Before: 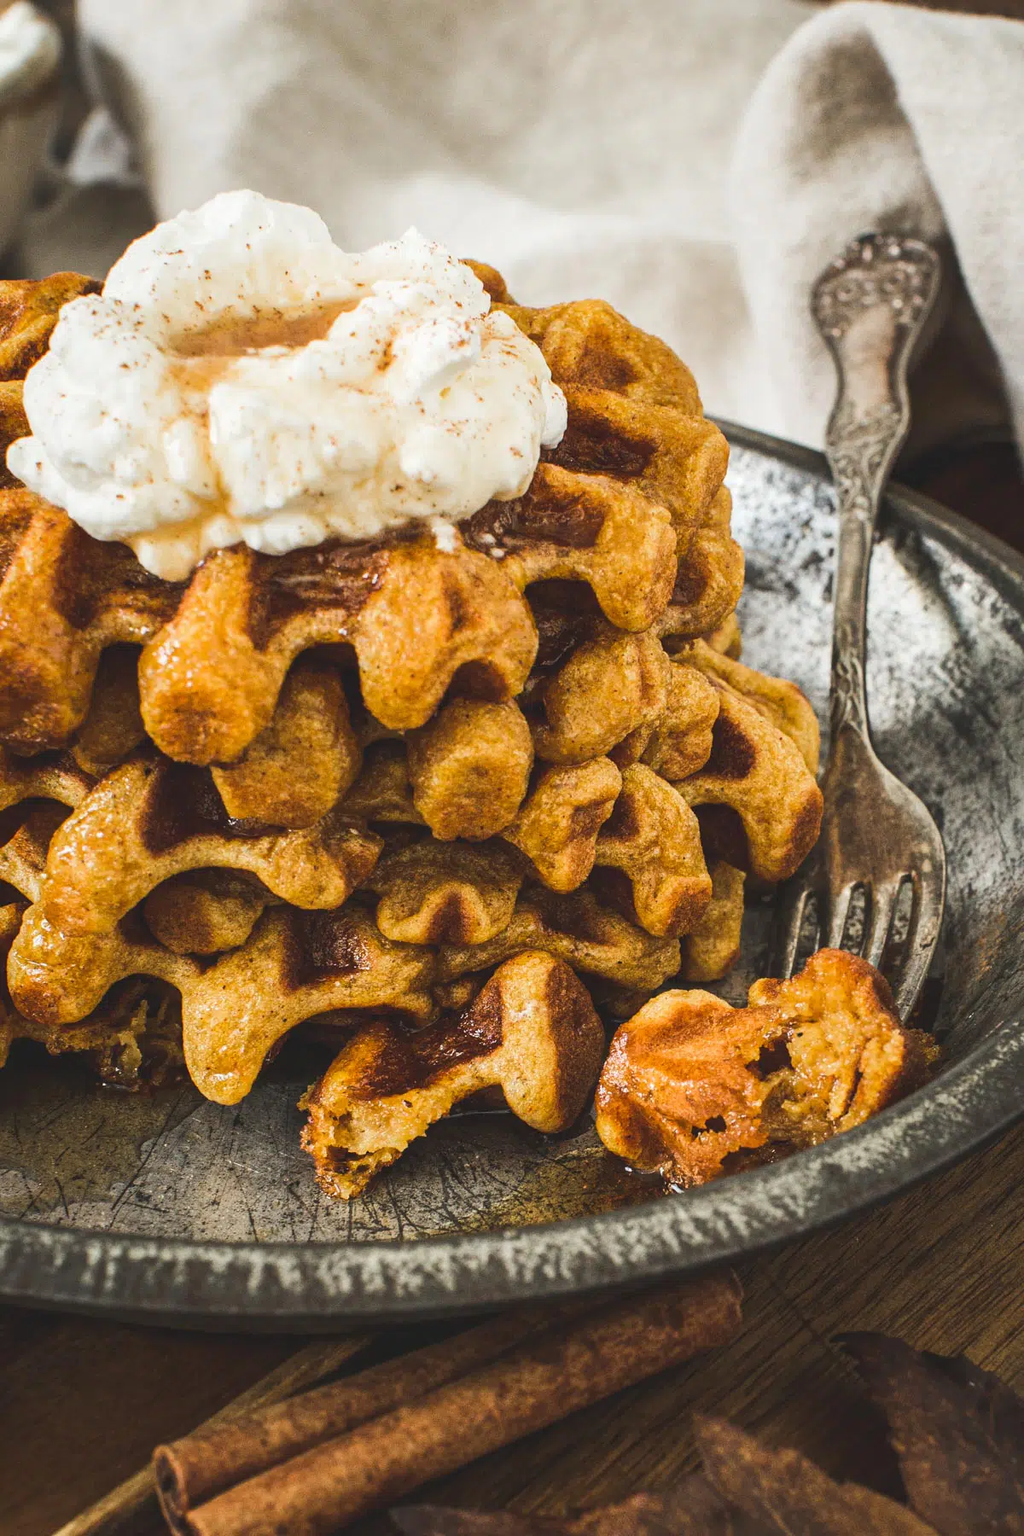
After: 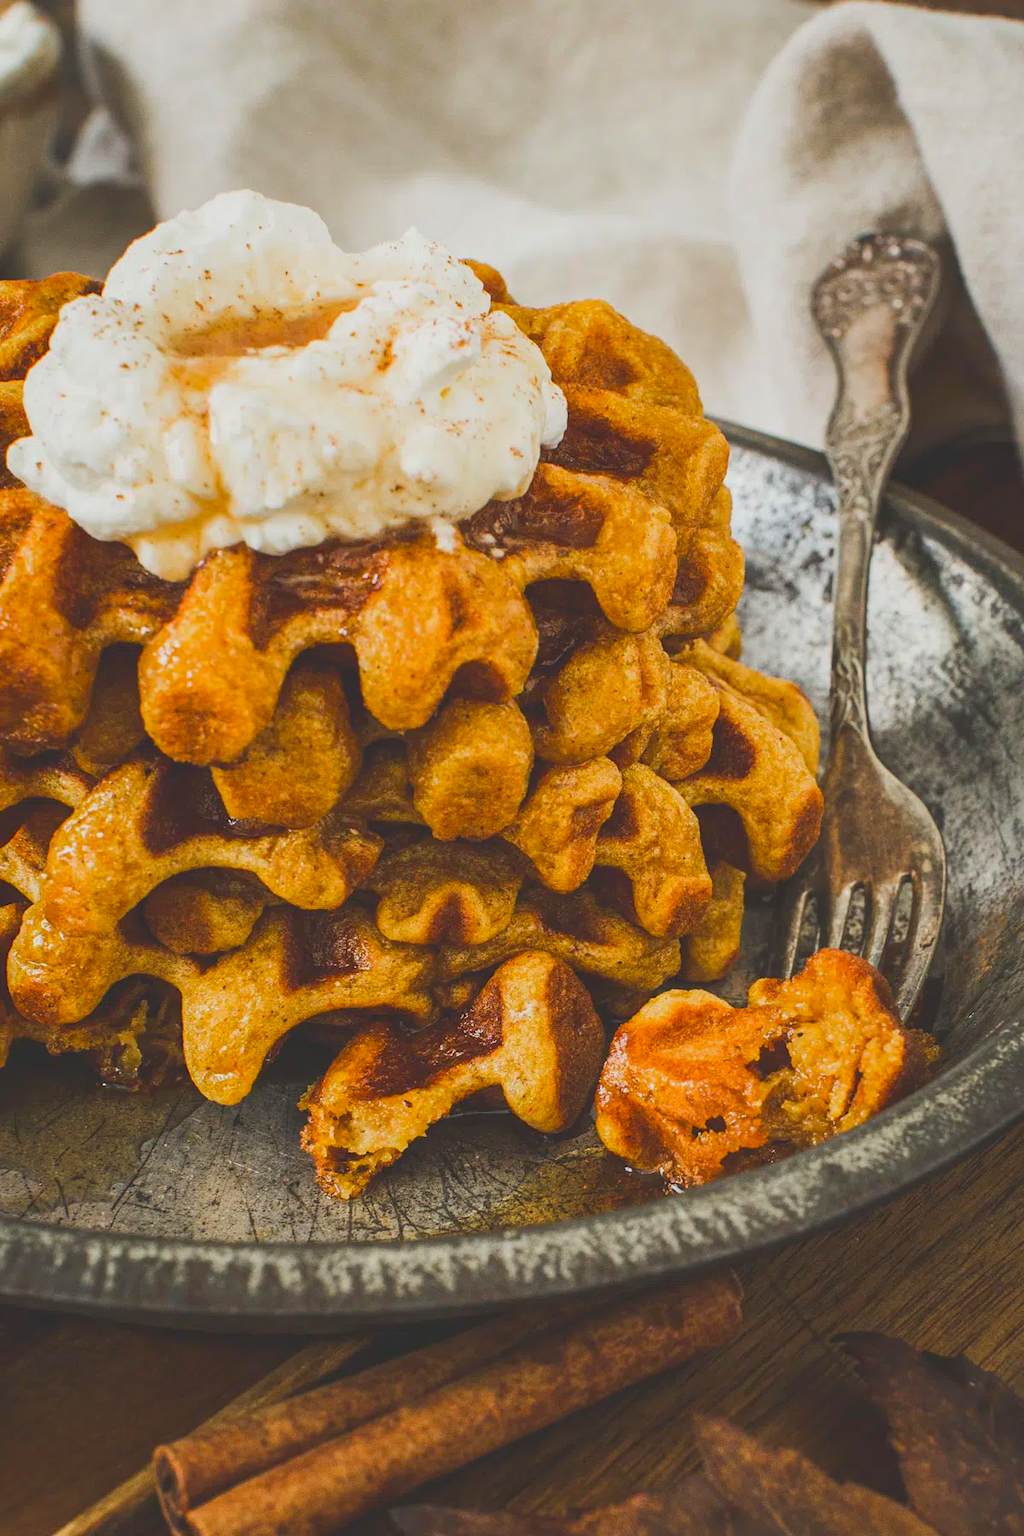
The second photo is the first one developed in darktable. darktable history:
contrast brightness saturation: contrast -0.184, saturation 0.189
